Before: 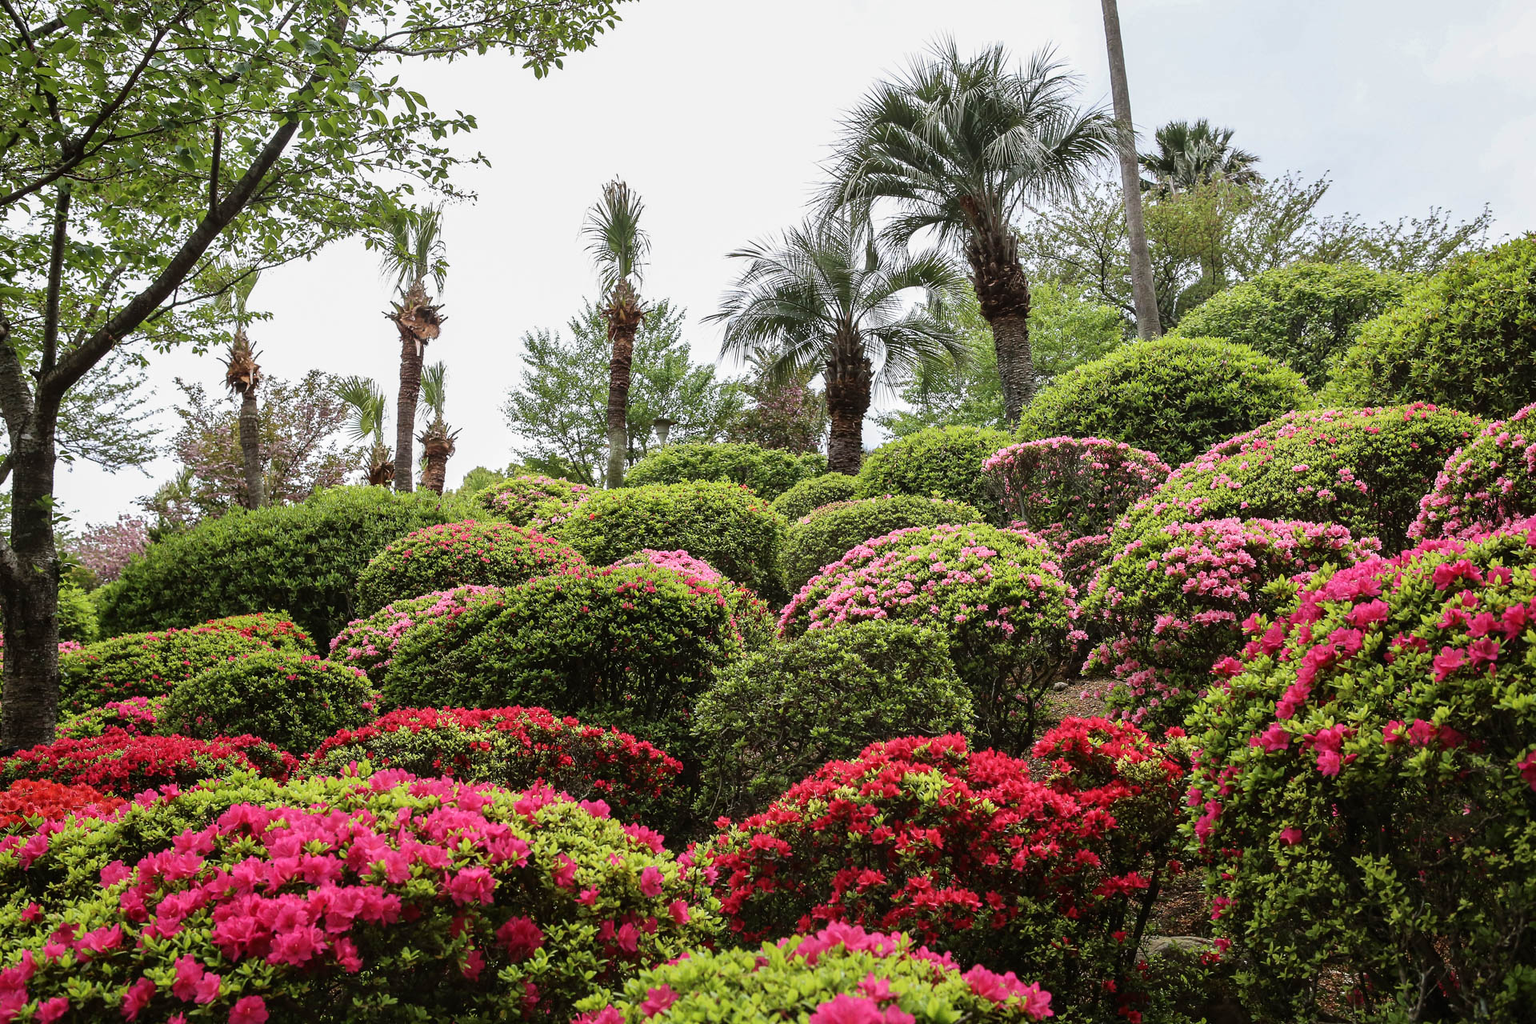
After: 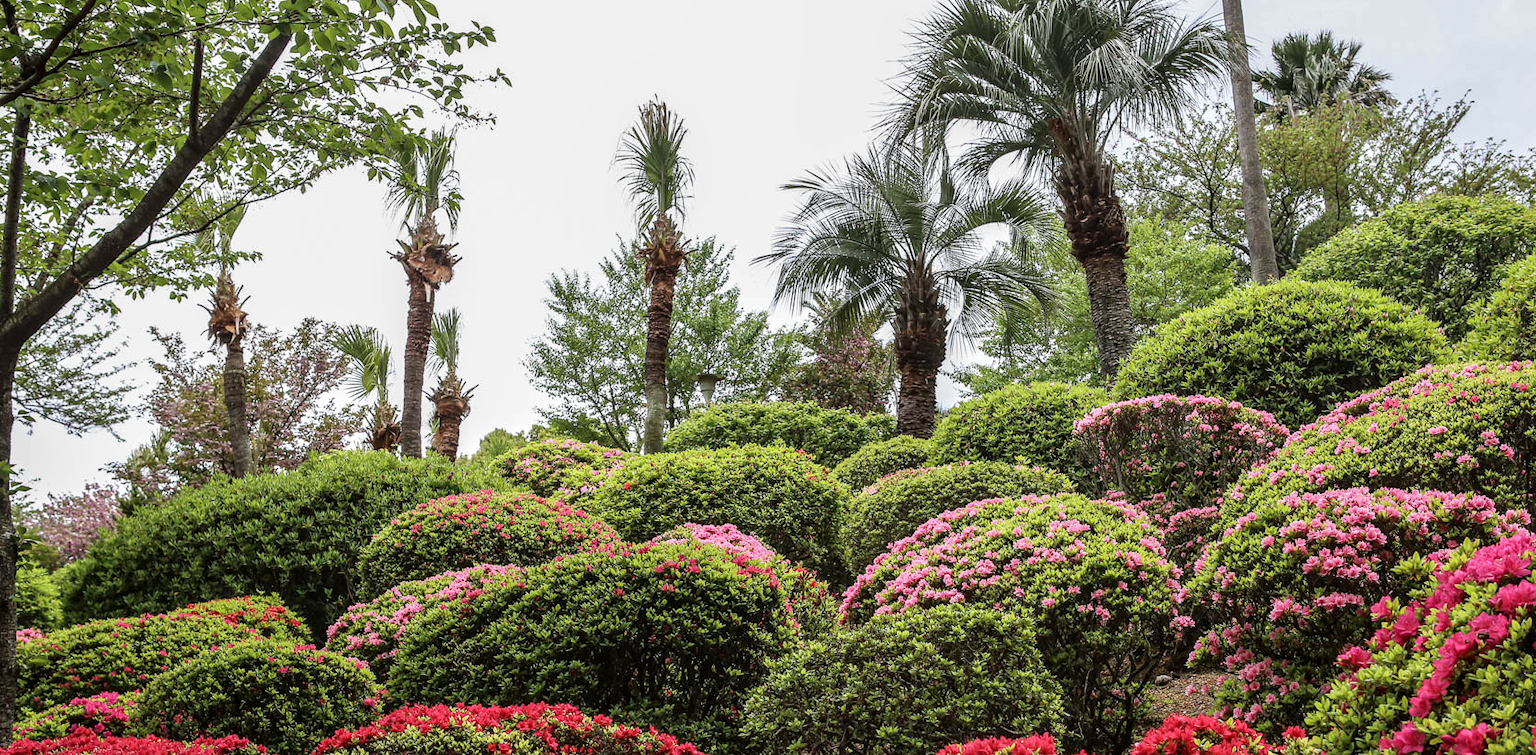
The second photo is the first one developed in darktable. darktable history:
local contrast: on, module defaults
crop: left 2.886%, top 8.99%, right 9.67%, bottom 26.545%
